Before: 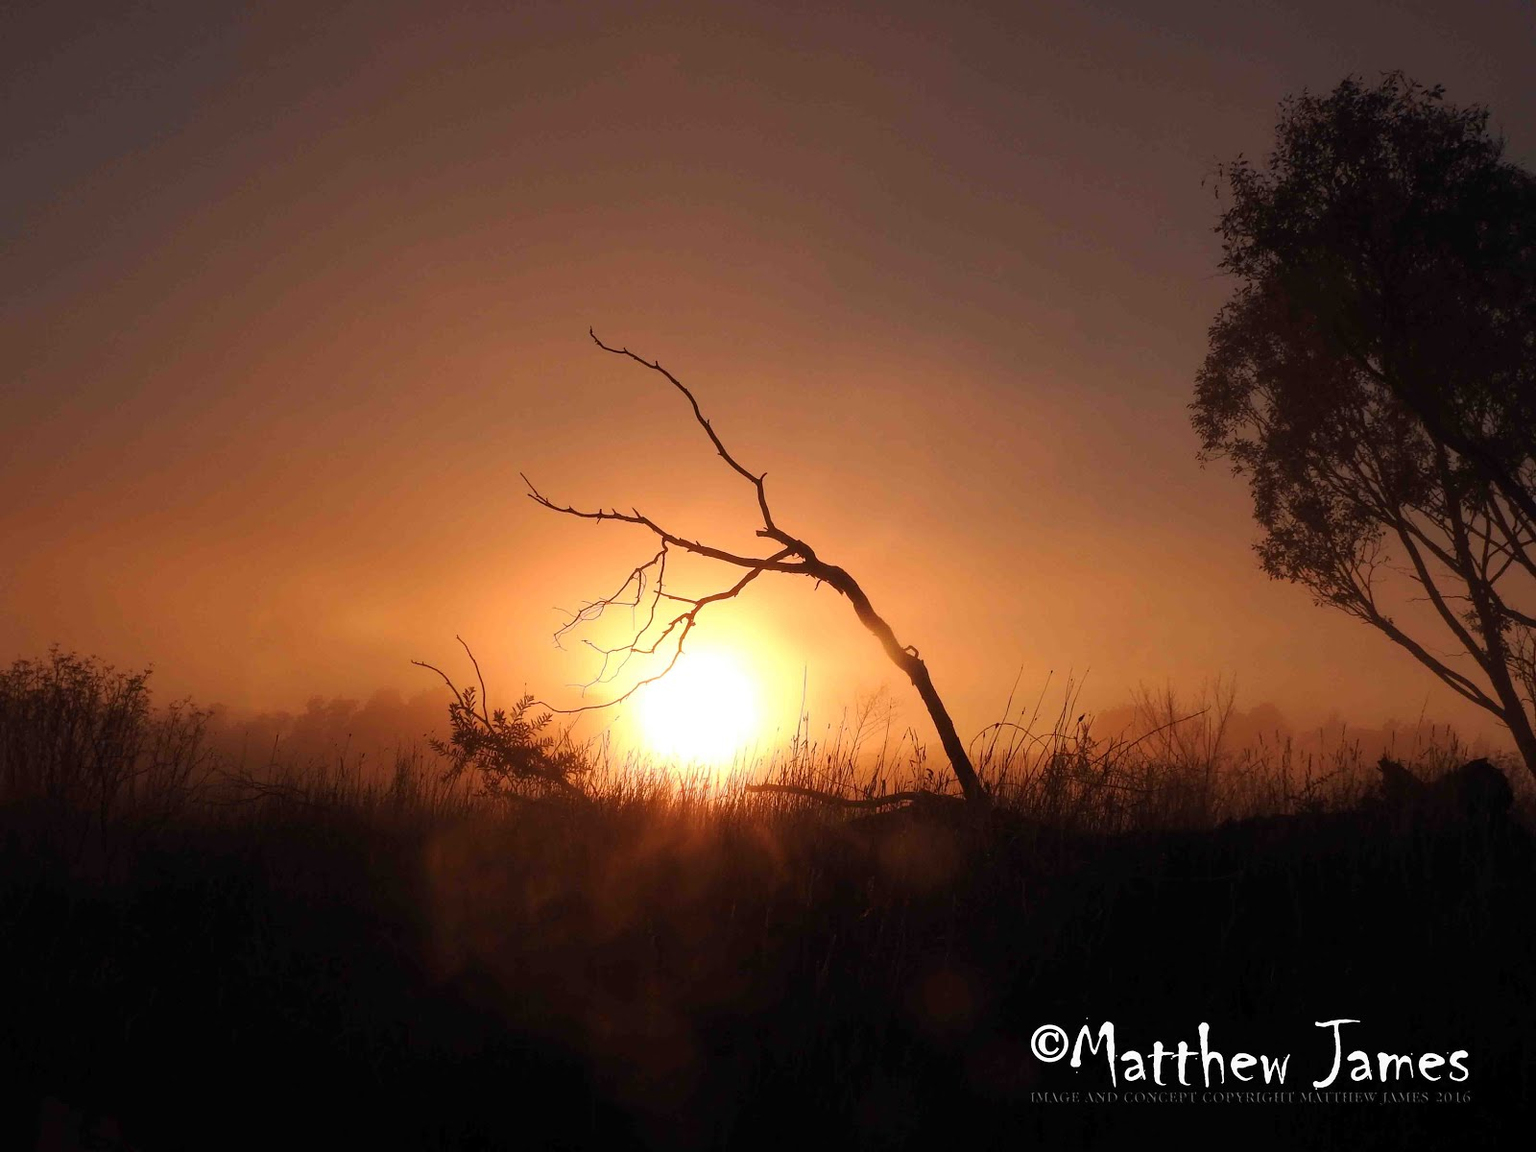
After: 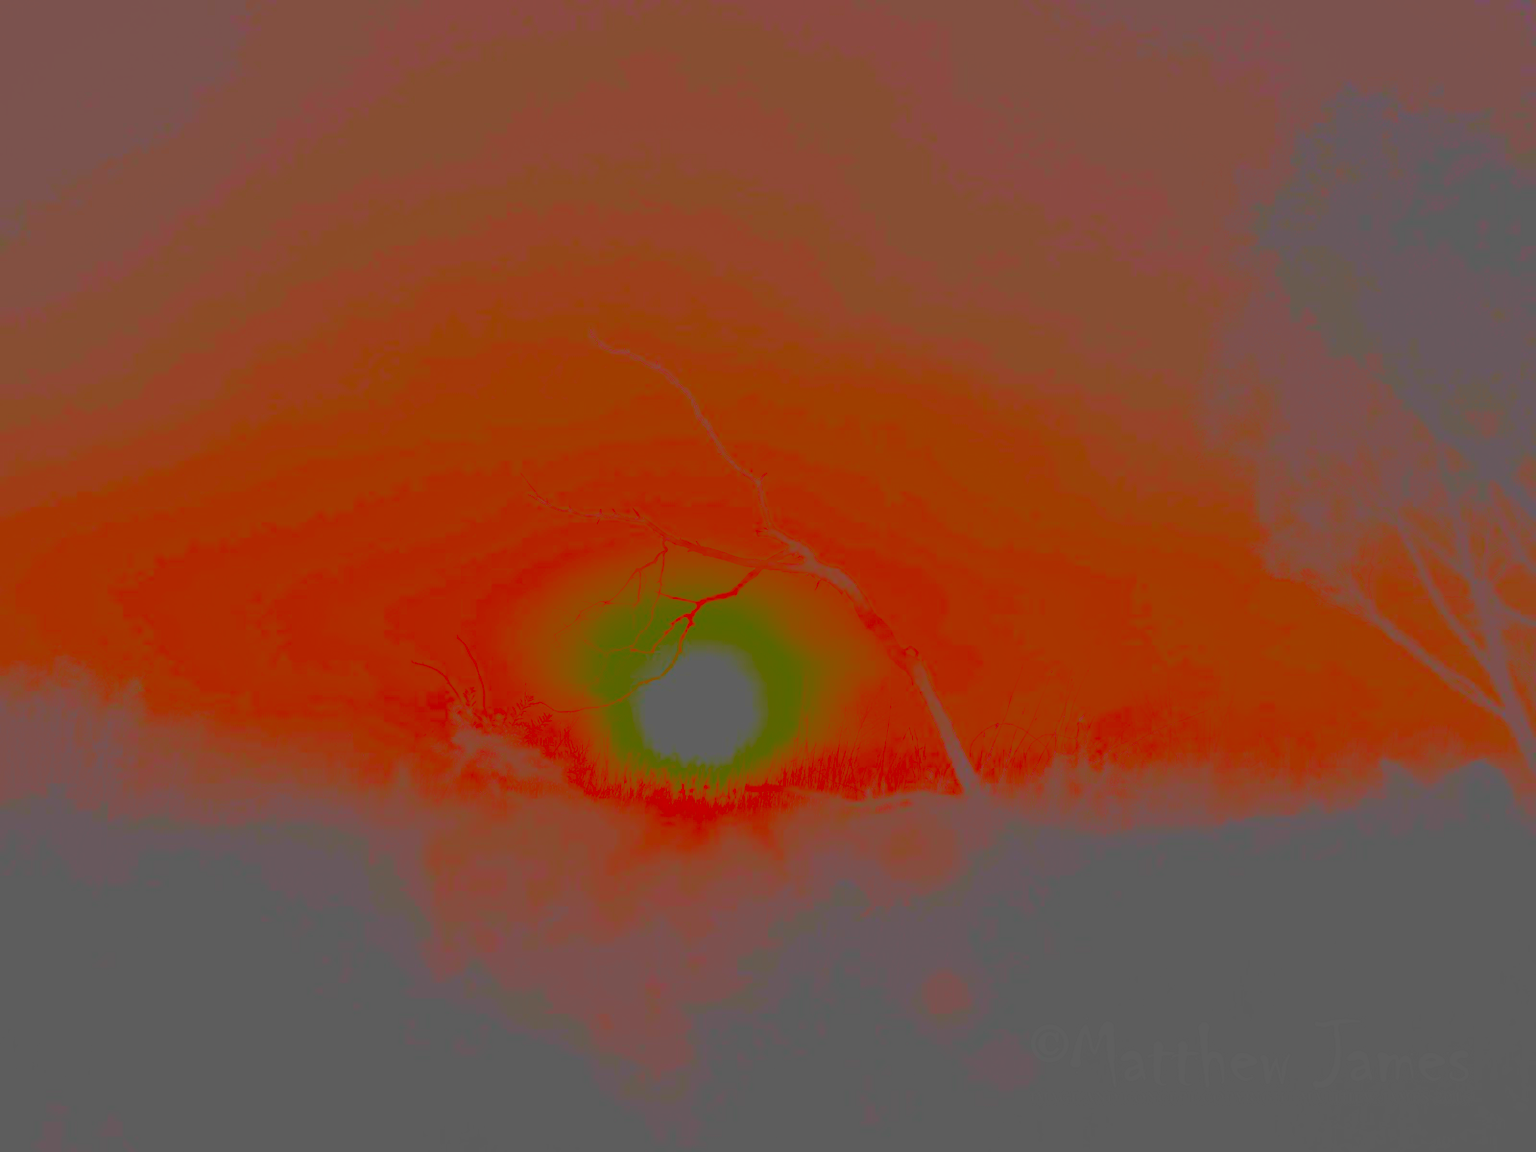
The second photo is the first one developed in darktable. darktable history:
contrast brightness saturation: contrast -0.989, brightness -0.164, saturation 0.758
velvia: on, module defaults
